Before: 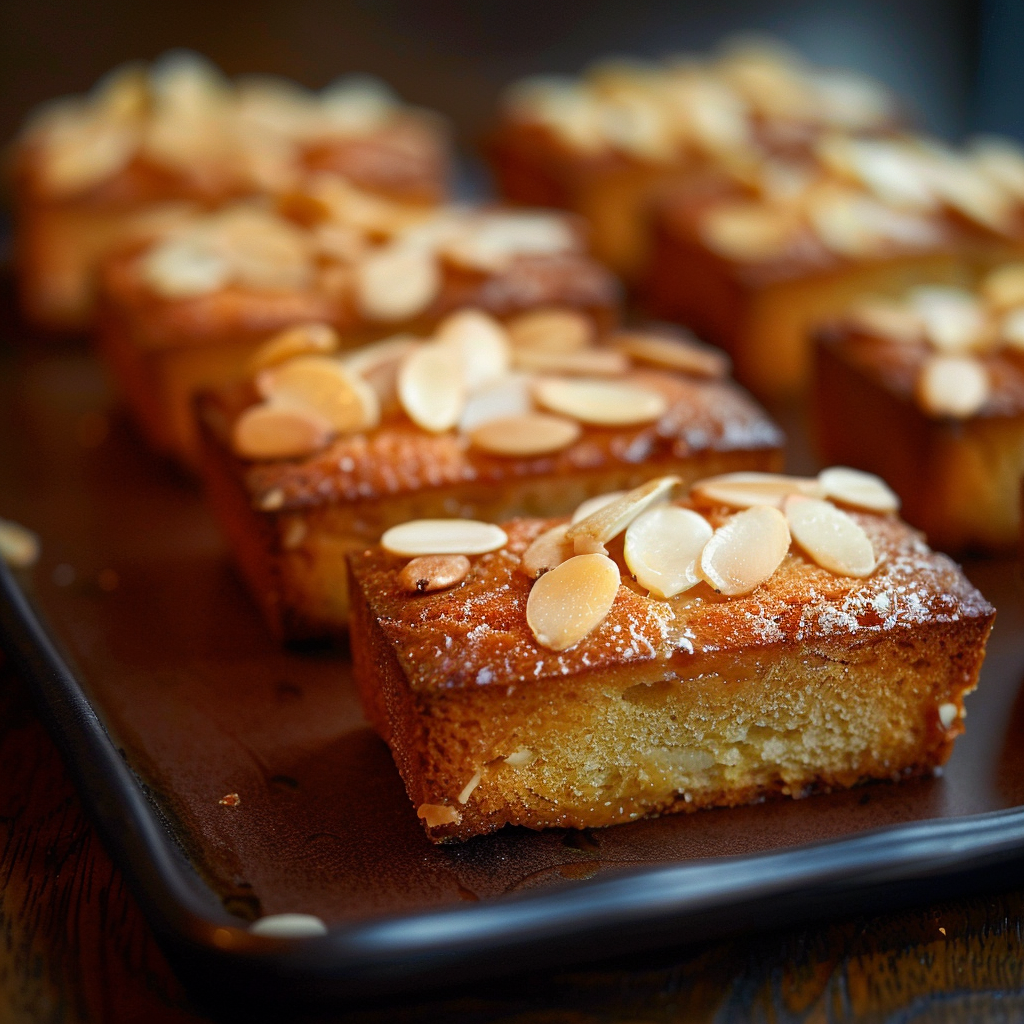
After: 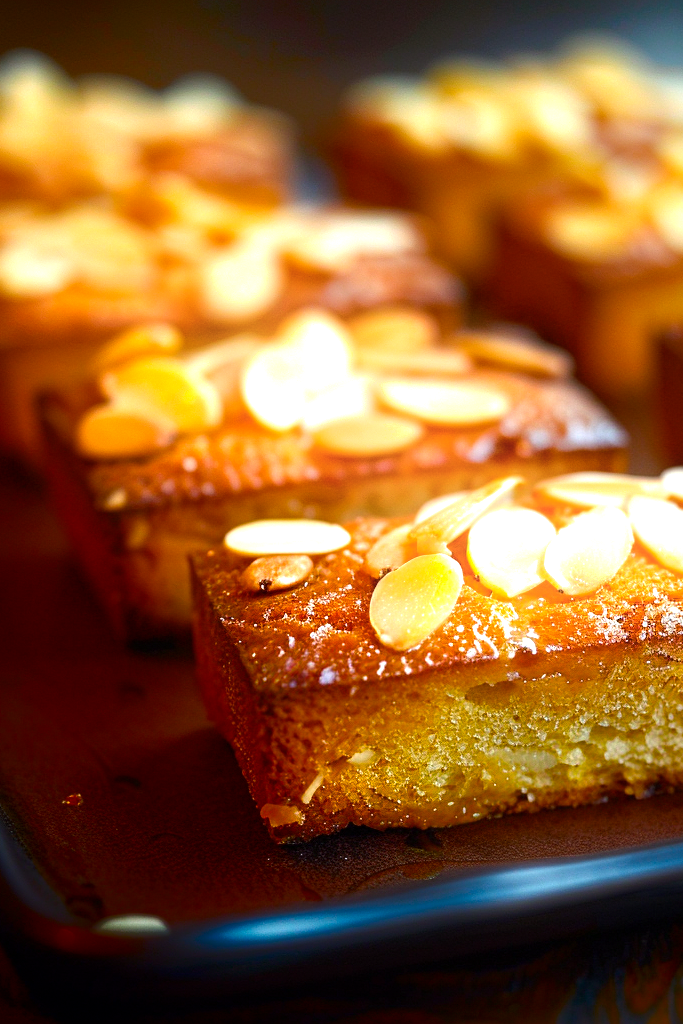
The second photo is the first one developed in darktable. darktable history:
shadows and highlights: shadows -54.38, highlights 84.96, shadows color adjustment 98.01%, highlights color adjustment 58.57%, soften with gaussian
color balance rgb: linear chroma grading › global chroma 0.363%, perceptual saturation grading › global saturation 19.974%, perceptual brilliance grading › global brilliance 24.84%, global vibrance 20%
crop: left 15.388%, right 17.853%
